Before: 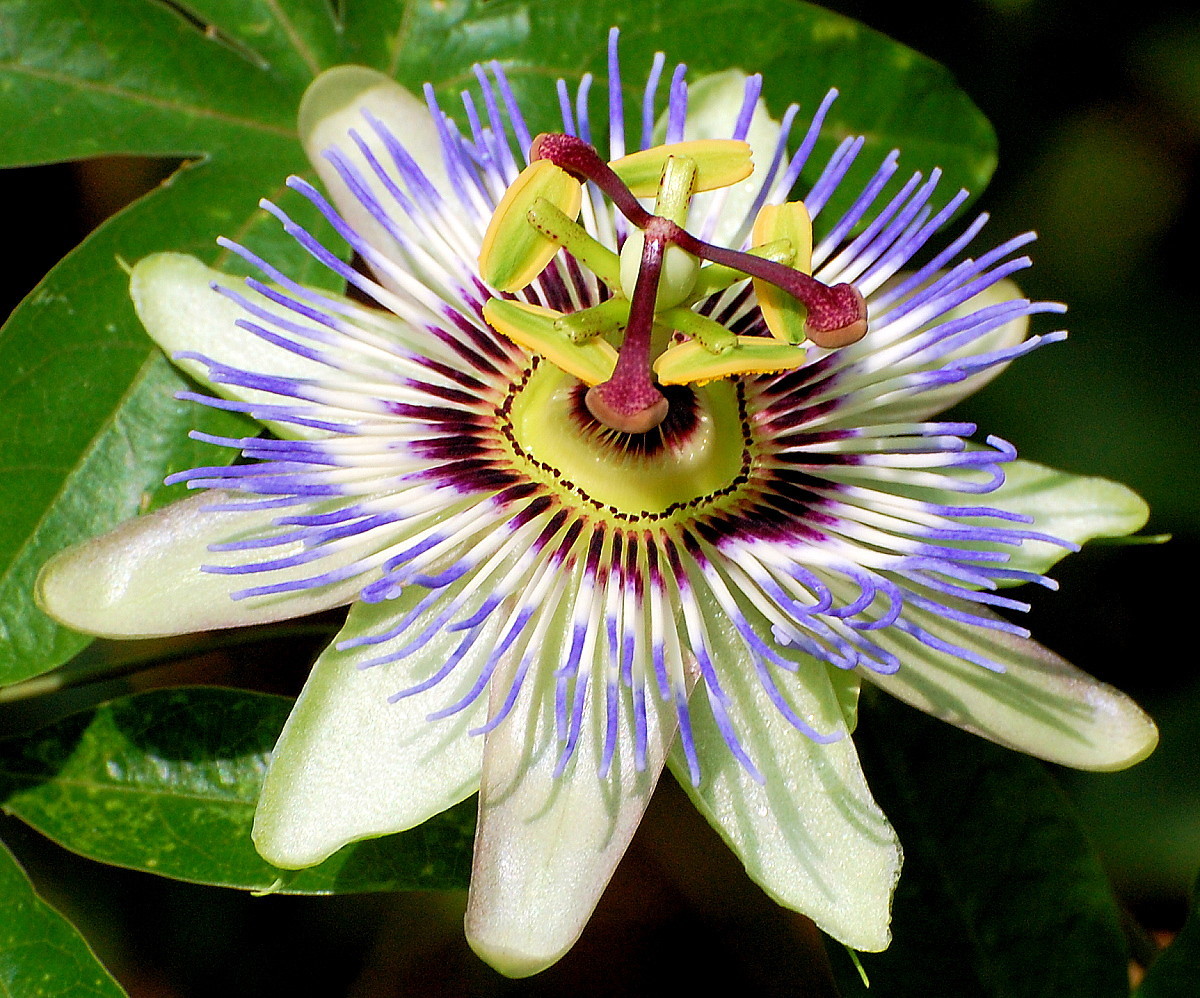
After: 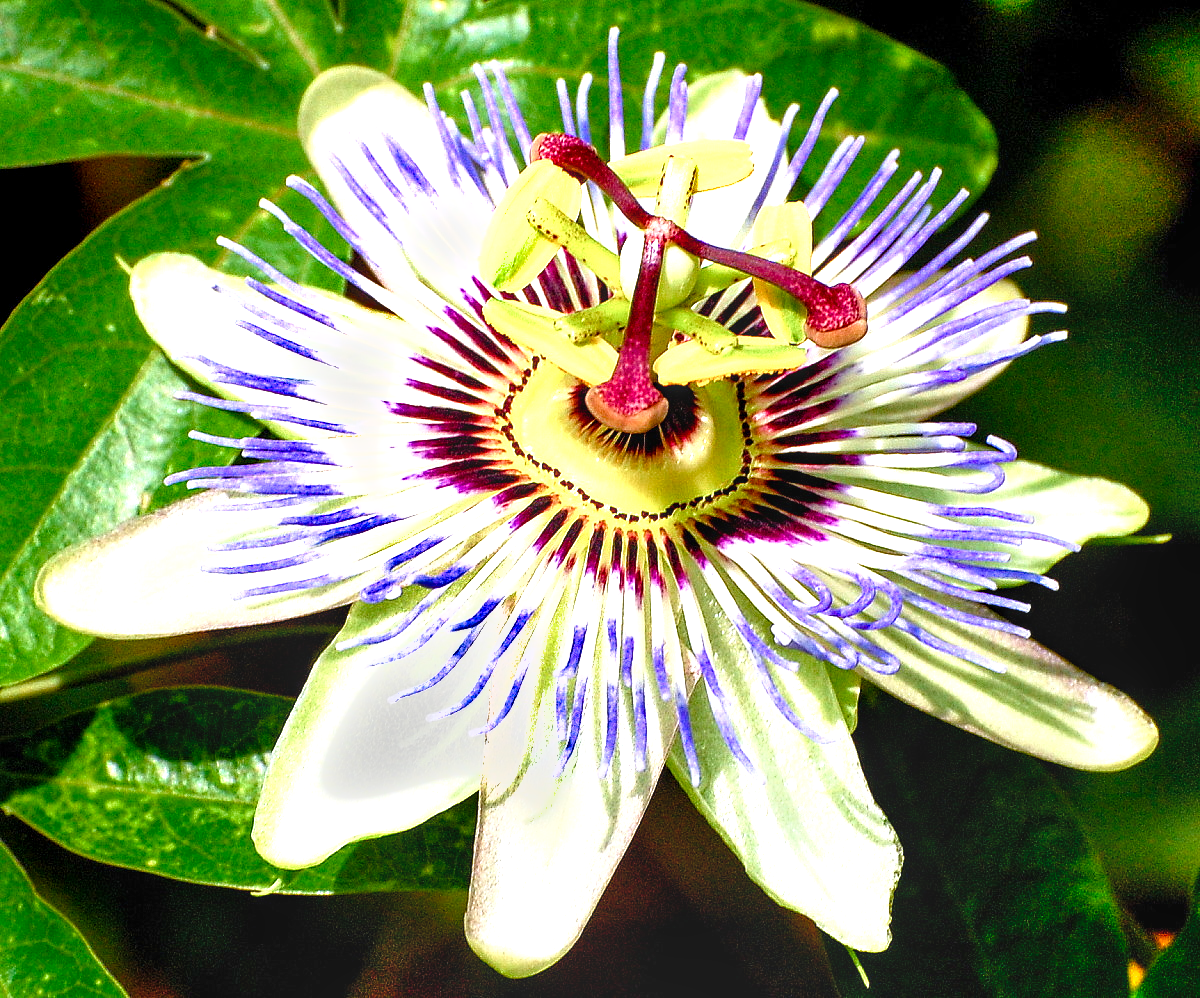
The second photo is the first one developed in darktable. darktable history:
local contrast: detail 130%
color balance rgb: highlights gain › luminance 17.277%, perceptual saturation grading › global saturation 20%, perceptual saturation grading › highlights -49.175%, perceptual saturation grading › shadows 24.906%, perceptual brilliance grading › highlights 11.41%, global vibrance 9.257%
shadows and highlights: radius 46.44, white point adjustment 6.46, compress 80.02%, soften with gaussian
exposure: exposure 0.295 EV, compensate highlight preservation false
contrast brightness saturation: contrast 0.04, saturation 0.158
